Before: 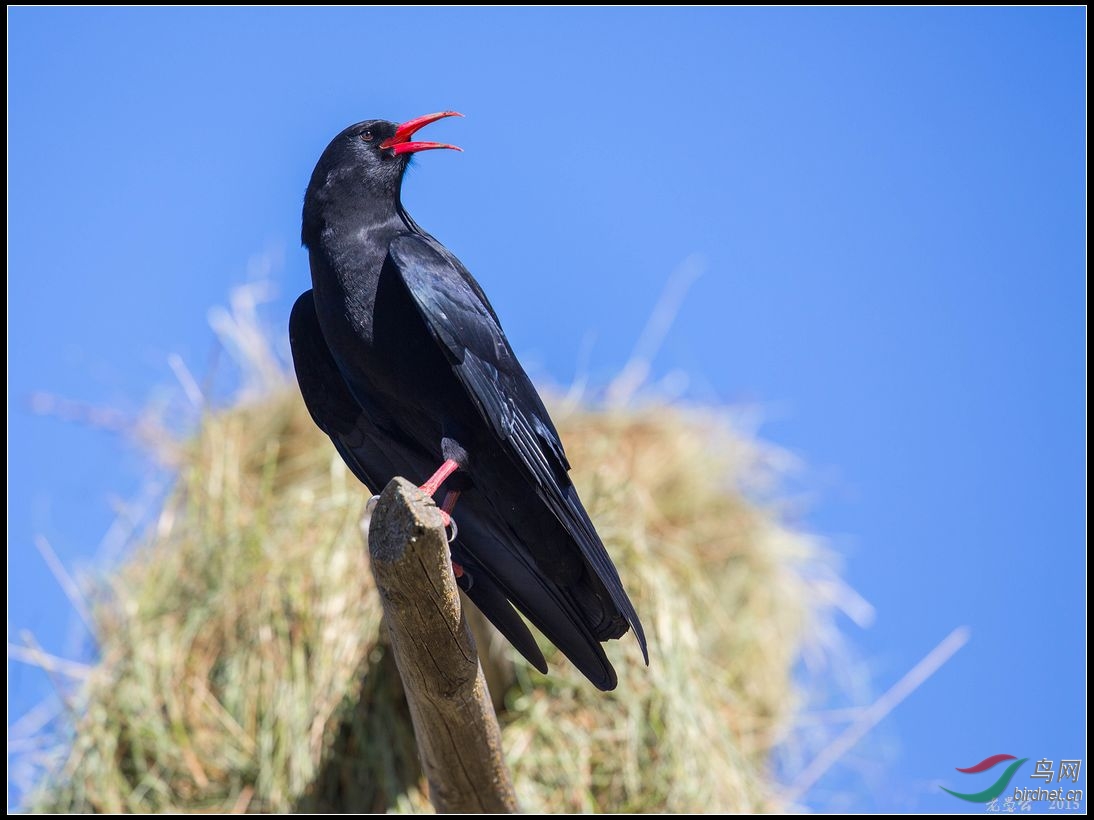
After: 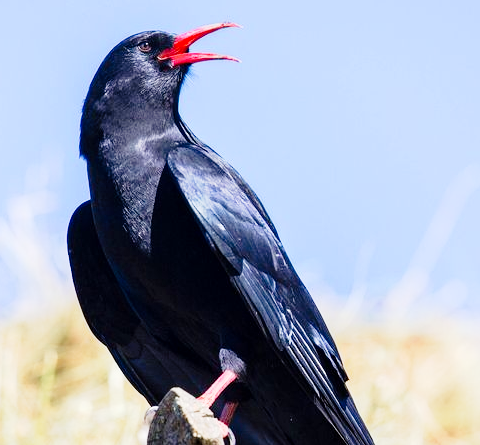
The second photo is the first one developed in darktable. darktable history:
exposure: black level correction 0.002, exposure 0.145 EV, compensate highlight preservation false
crop: left 20.366%, top 10.86%, right 35.726%, bottom 34.812%
tone curve: curves: ch0 [(0, 0) (0.003, 0.002) (0.011, 0.008) (0.025, 0.019) (0.044, 0.034) (0.069, 0.053) (0.1, 0.079) (0.136, 0.127) (0.177, 0.191) (0.224, 0.274) (0.277, 0.367) (0.335, 0.465) (0.399, 0.552) (0.468, 0.643) (0.543, 0.737) (0.623, 0.82) (0.709, 0.891) (0.801, 0.928) (0.898, 0.963) (1, 1)], preserve colors none
